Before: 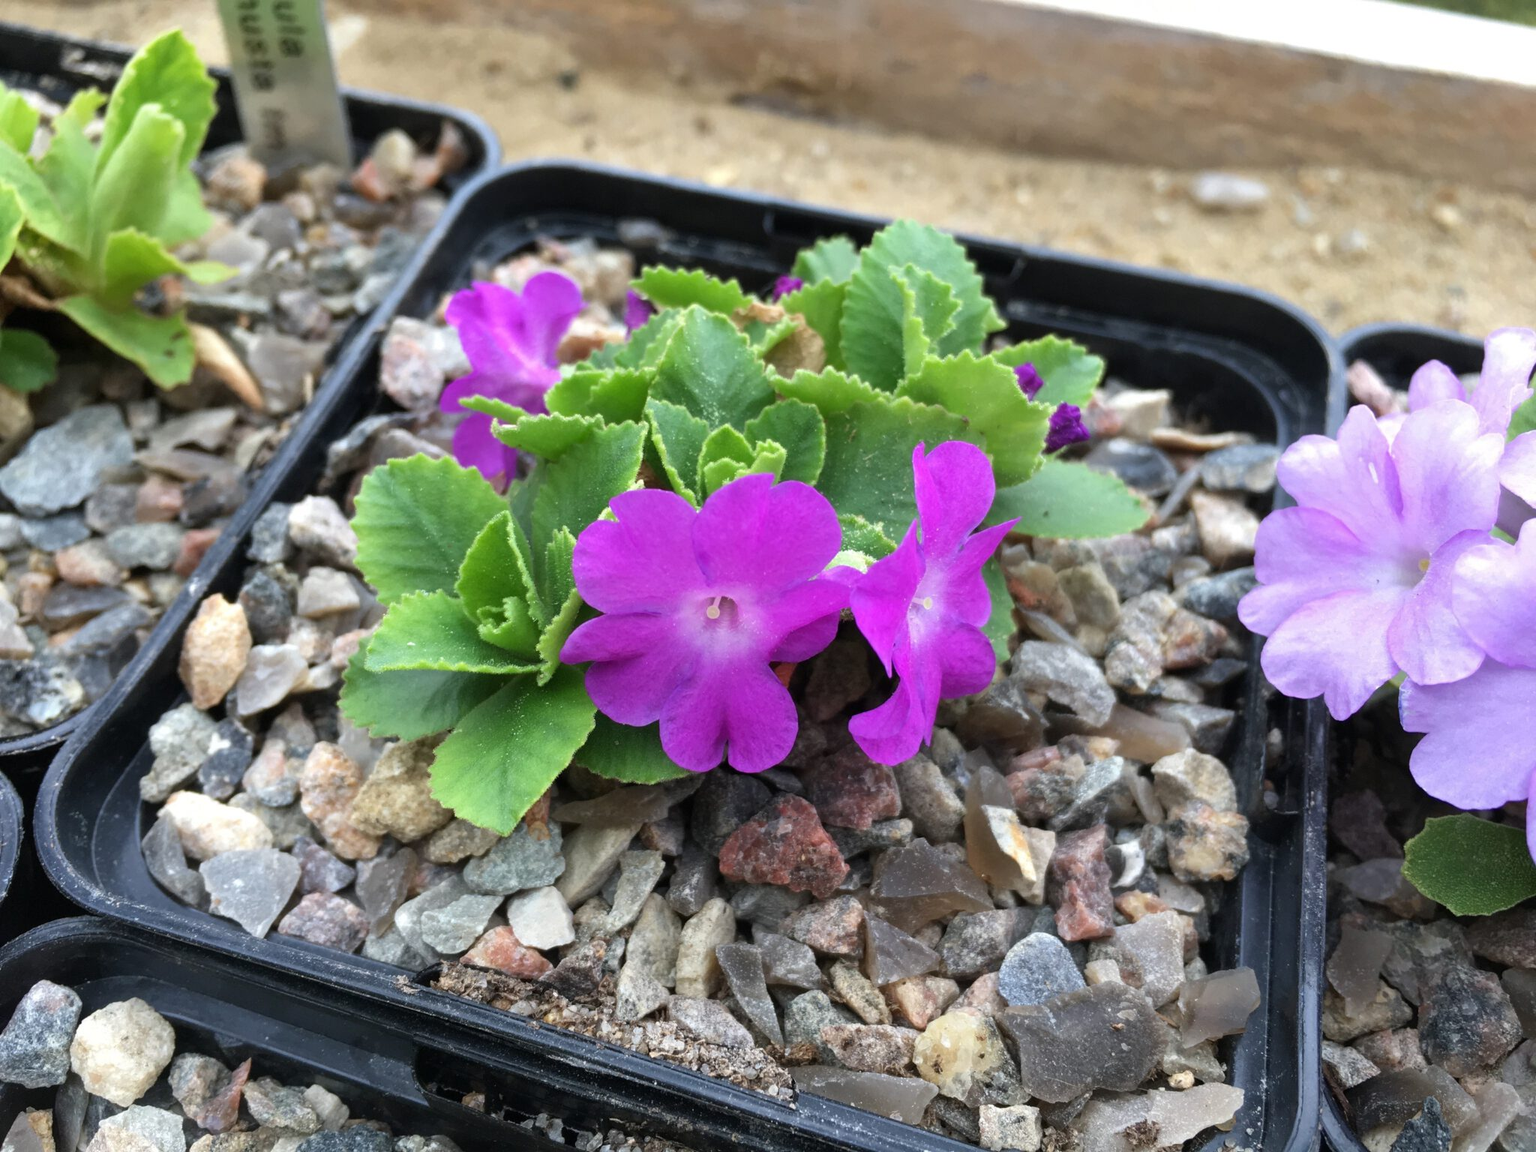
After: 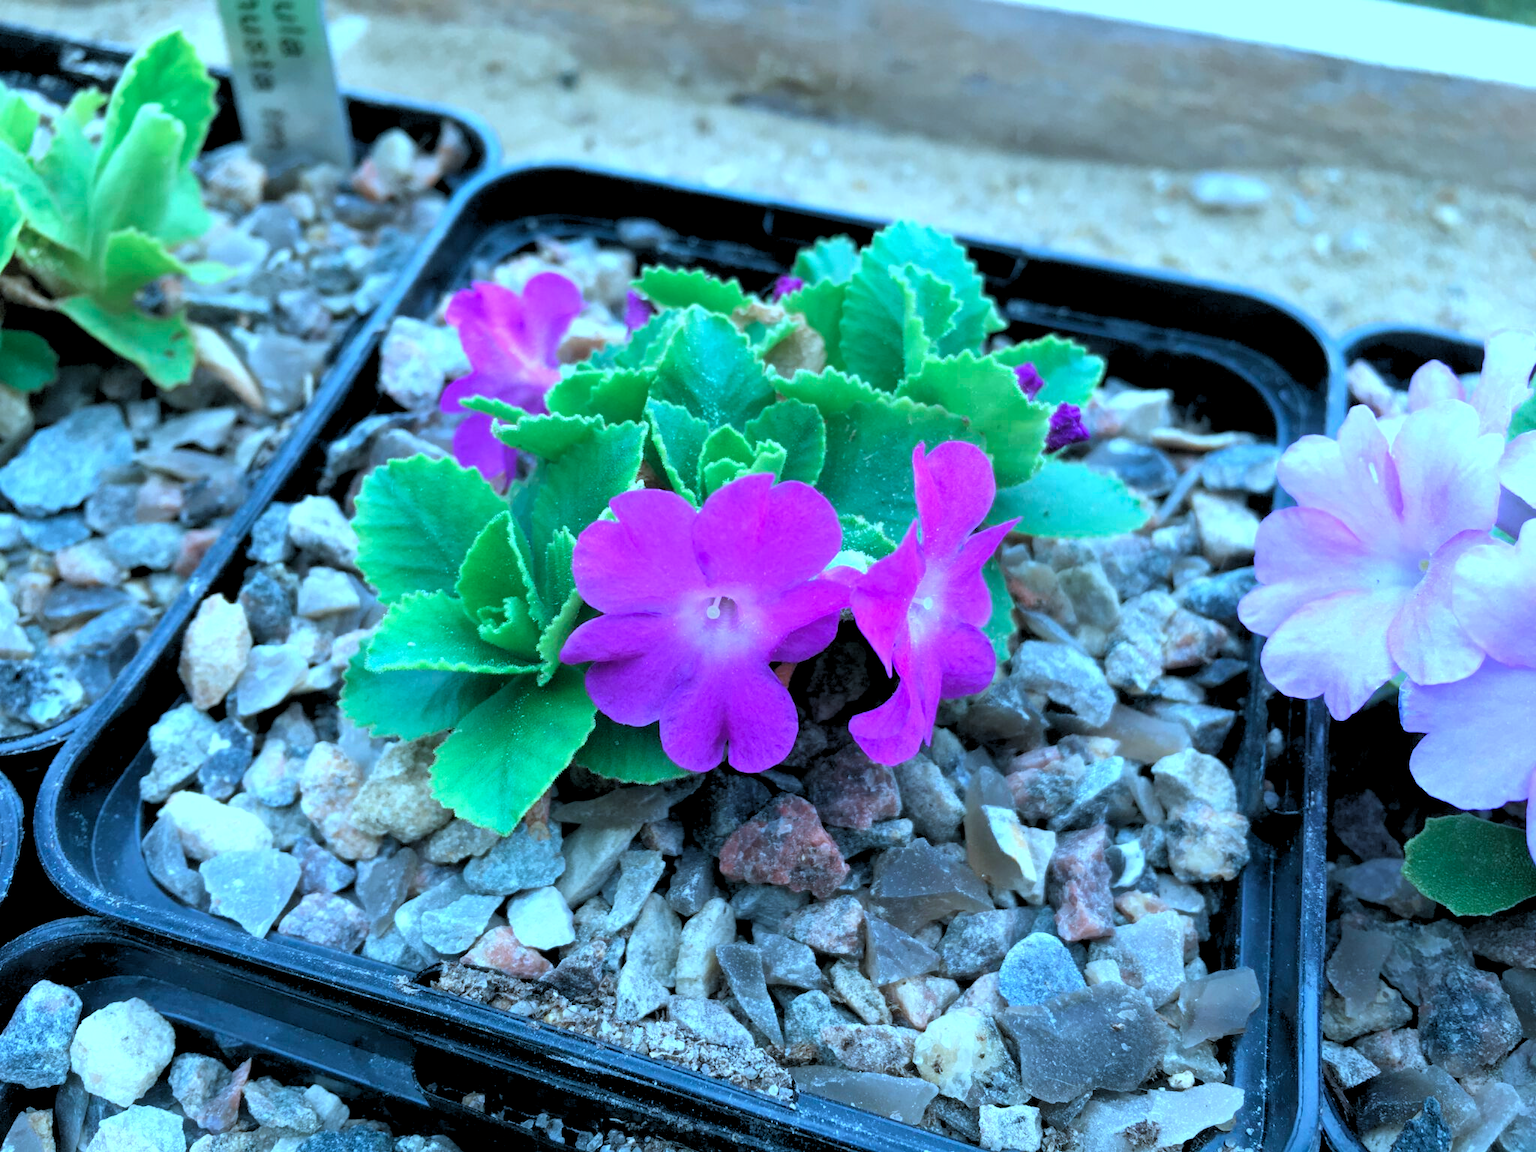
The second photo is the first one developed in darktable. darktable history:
rgb levels: levels [[0.013, 0.434, 0.89], [0, 0.5, 1], [0, 0.5, 1]]
color balance: mode lift, gamma, gain (sRGB), lift [1, 1, 1.022, 1.026]
color calibration: illuminant custom, x 0.432, y 0.395, temperature 3098 K
